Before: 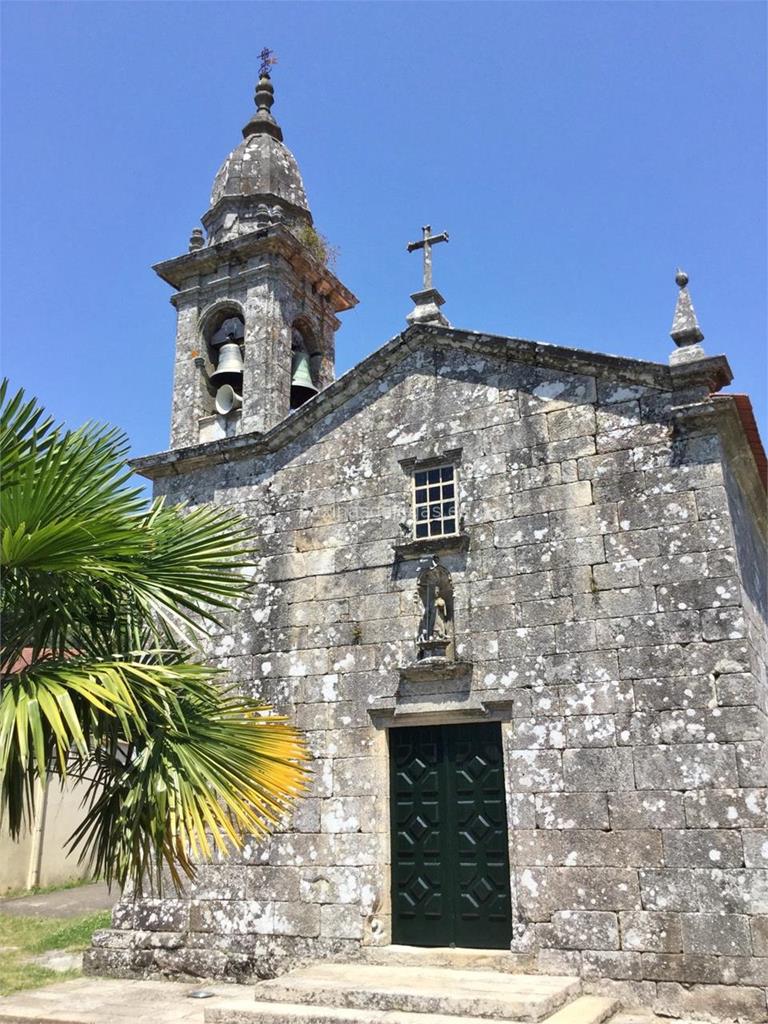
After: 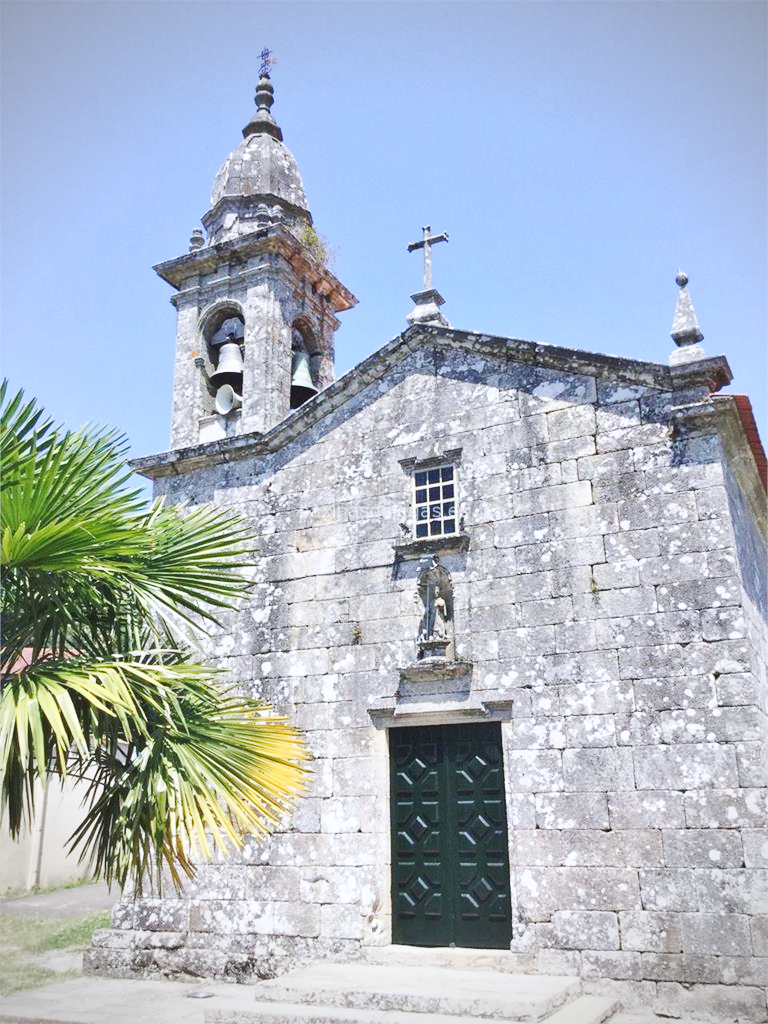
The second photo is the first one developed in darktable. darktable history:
white balance: red 0.967, blue 1.119, emerald 0.756
vignetting: on, module defaults
base curve: curves: ch0 [(0, 0.007) (0.028, 0.063) (0.121, 0.311) (0.46, 0.743) (0.859, 0.957) (1, 1)], preserve colors none
